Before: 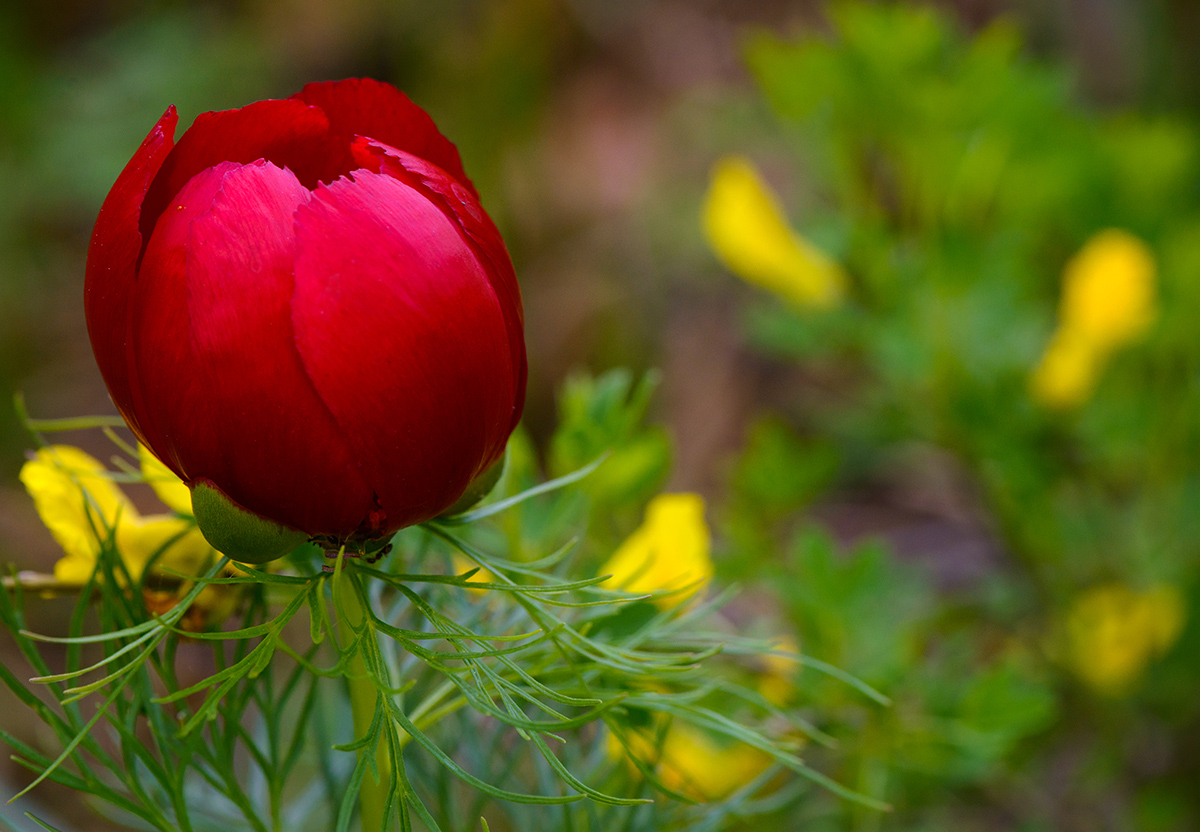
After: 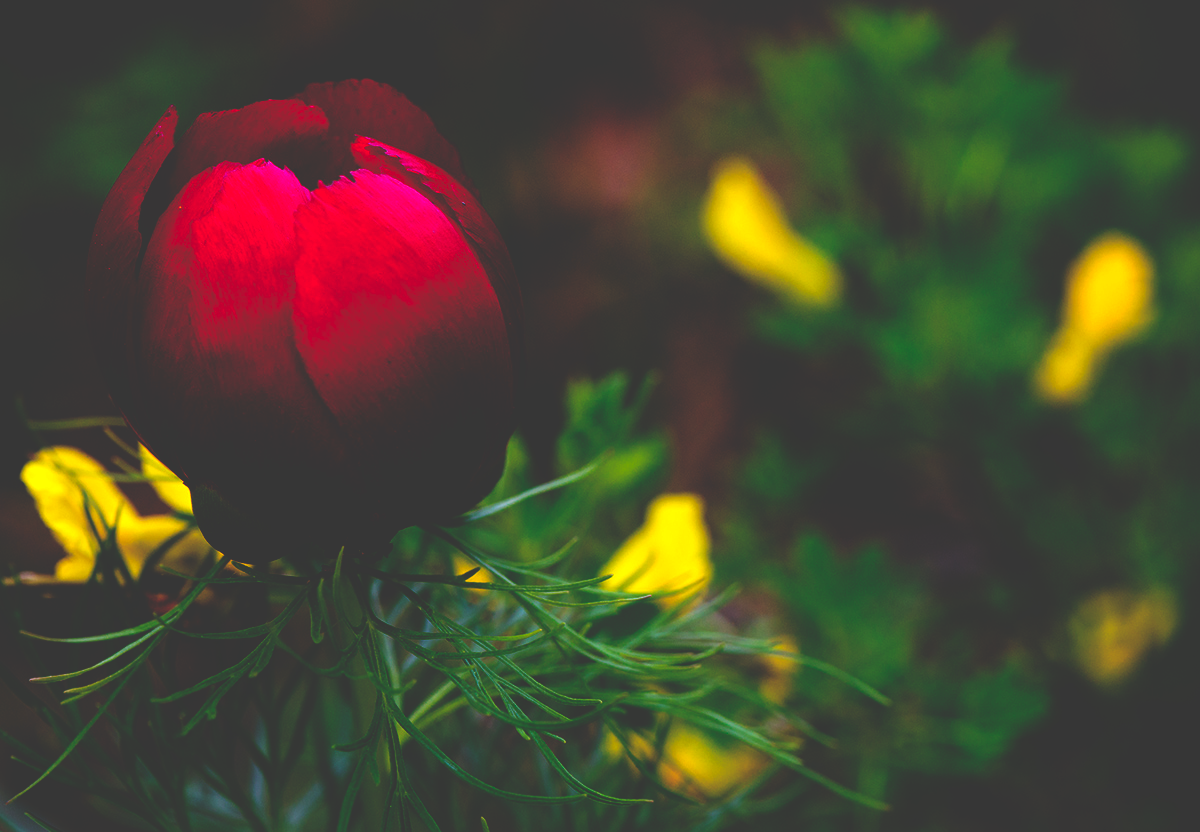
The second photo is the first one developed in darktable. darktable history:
base curve: curves: ch0 [(0, 0.036) (0.083, 0.04) (0.804, 1)], preserve colors none
exposure: compensate highlight preservation false
